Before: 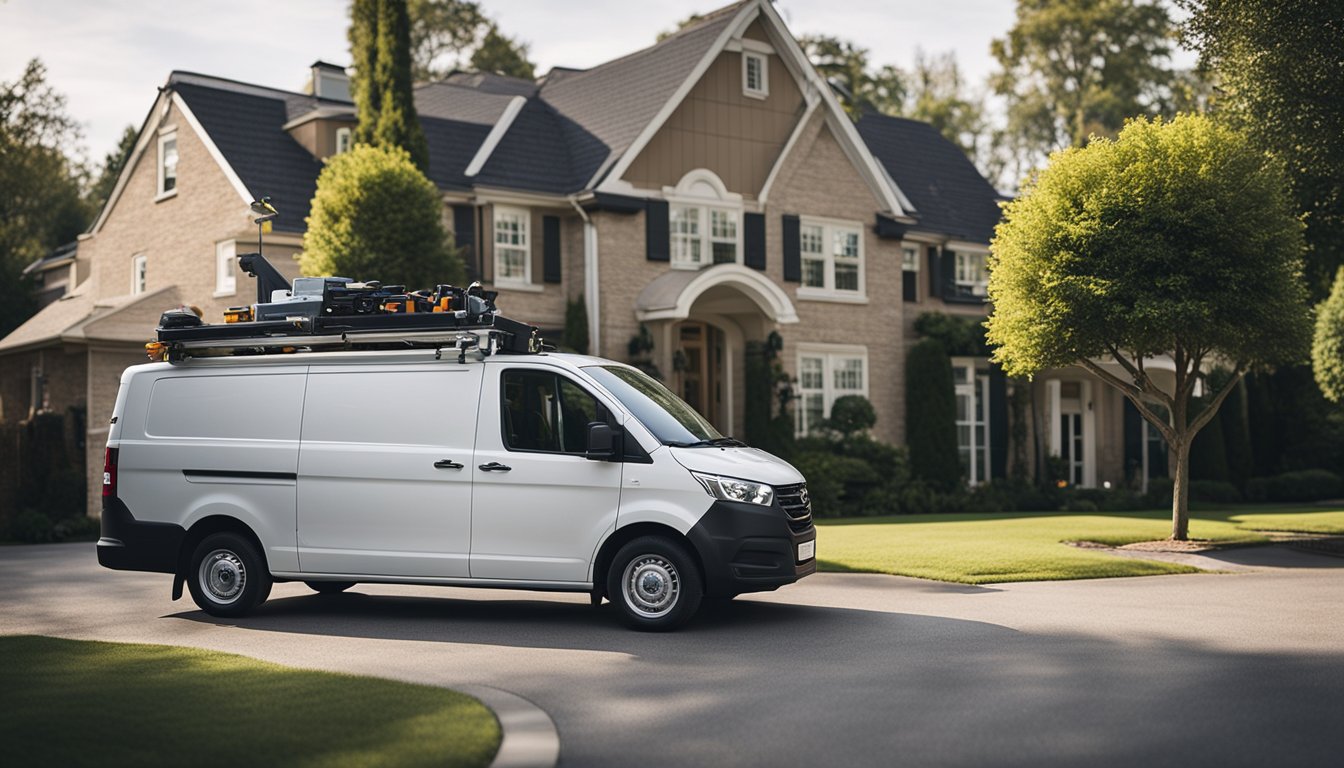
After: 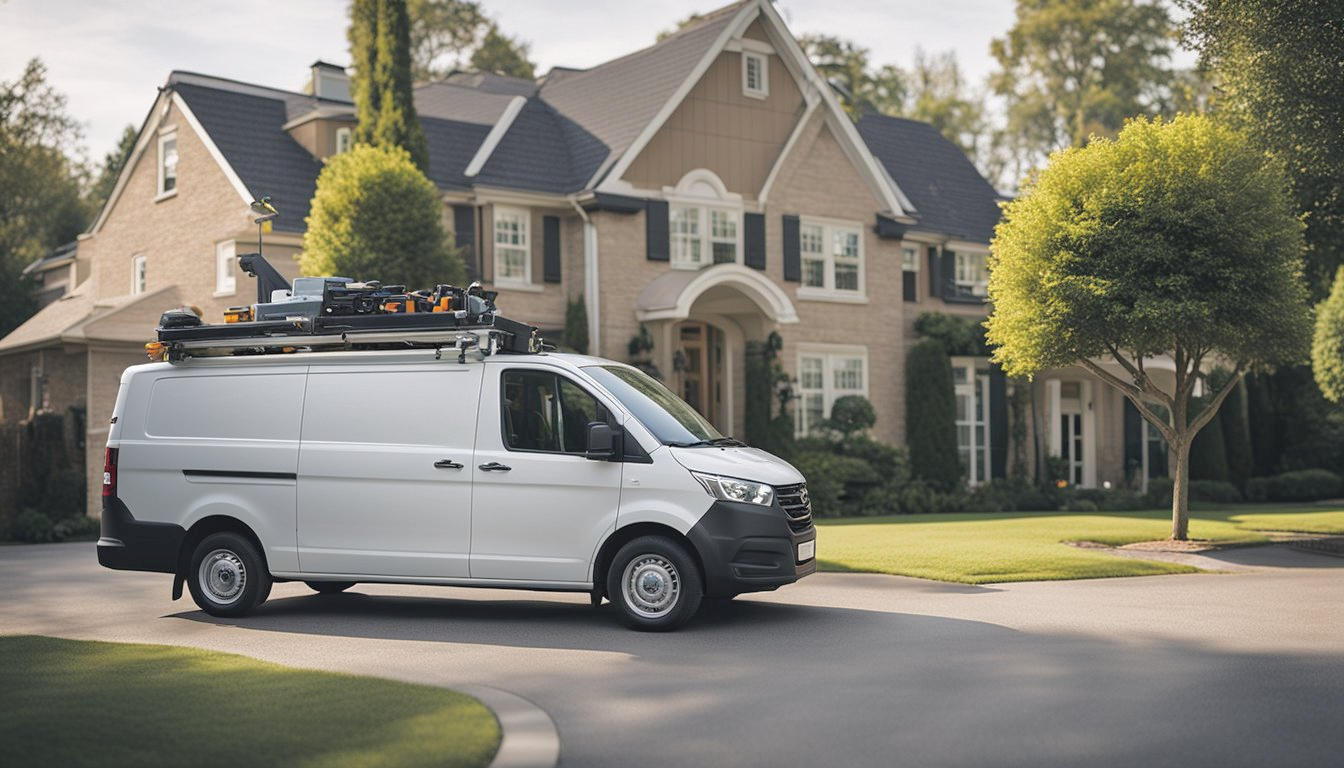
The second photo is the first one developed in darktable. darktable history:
tone curve: curves: ch0 [(0, 0) (0.004, 0.008) (0.077, 0.156) (0.169, 0.29) (0.774, 0.774) (1, 1)], color space Lab, independent channels, preserve colors none
